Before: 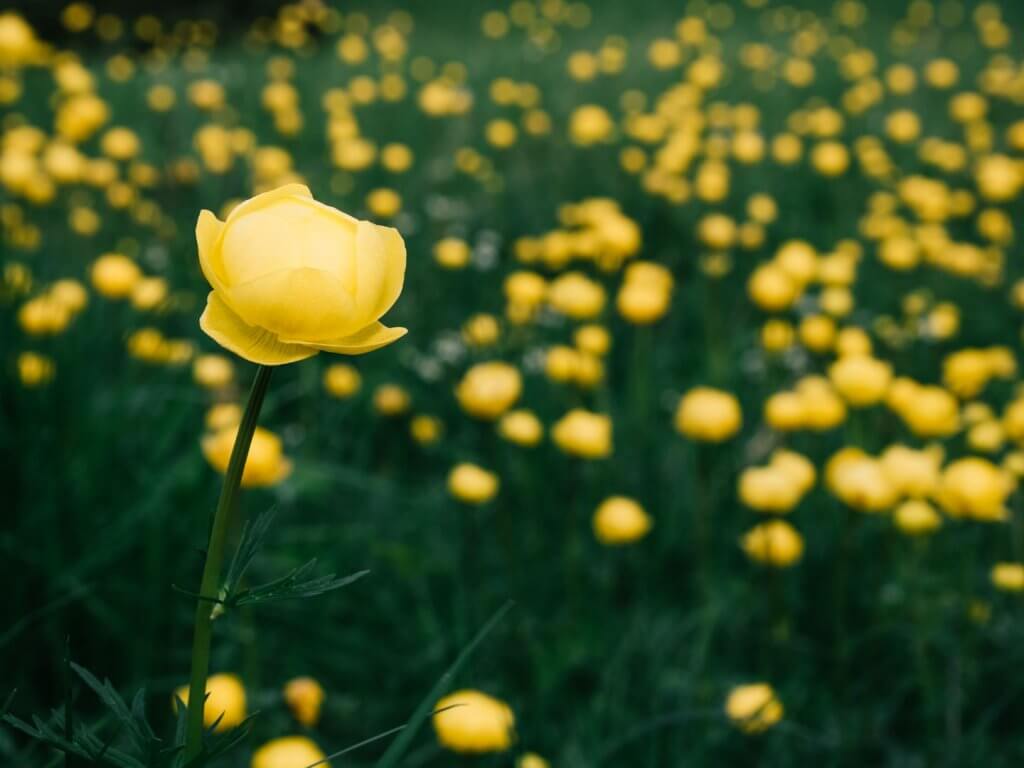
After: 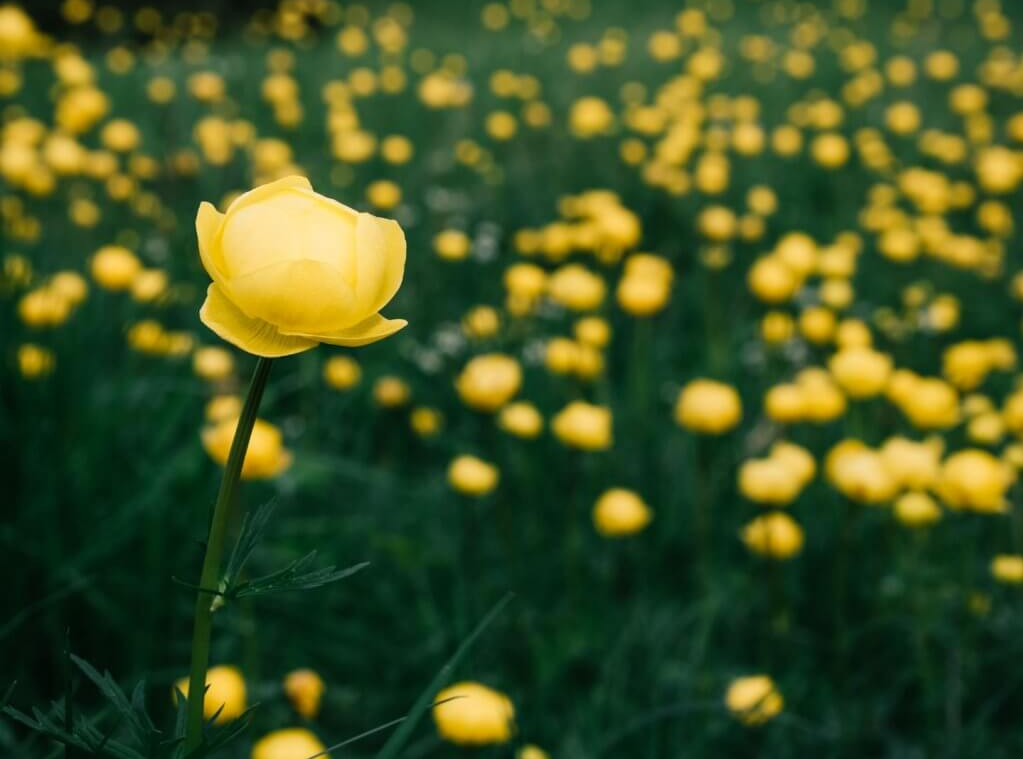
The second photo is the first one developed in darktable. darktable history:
crop: top 1.052%, right 0.063%
